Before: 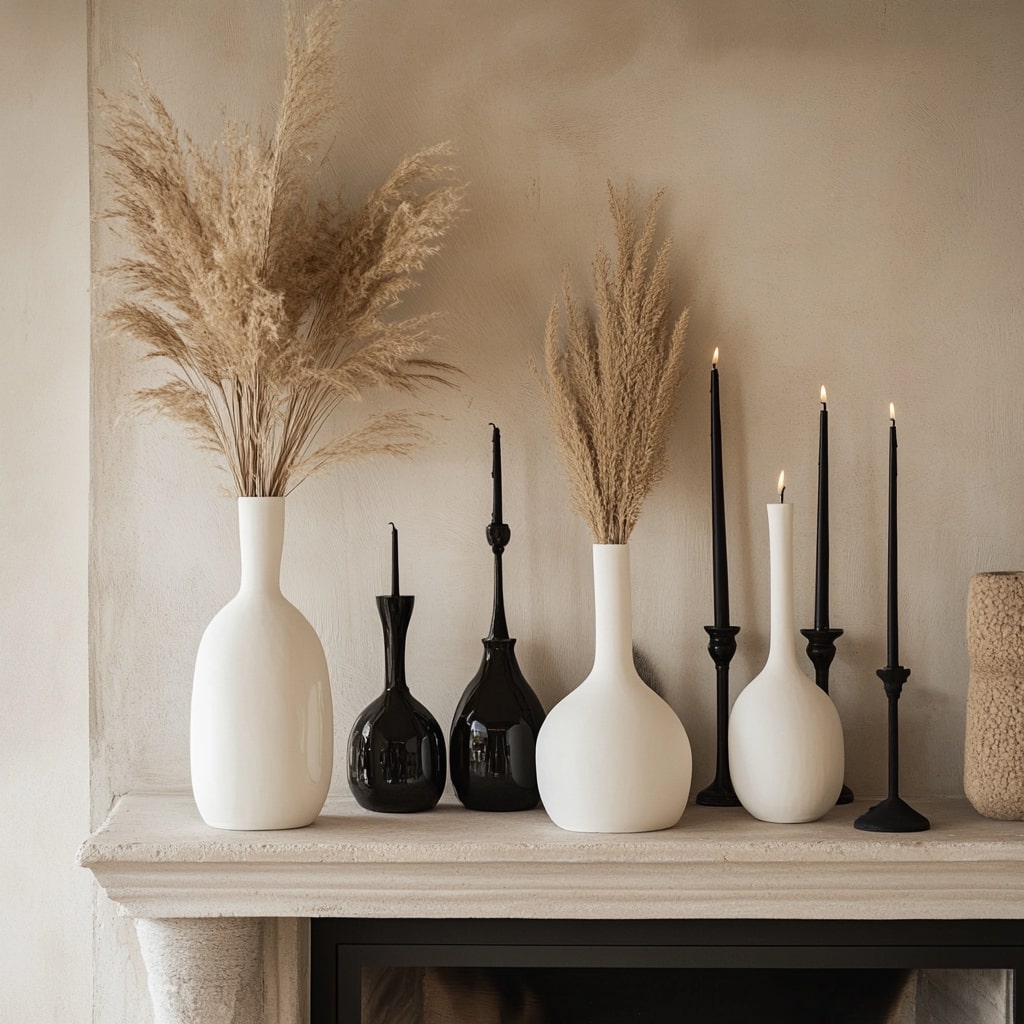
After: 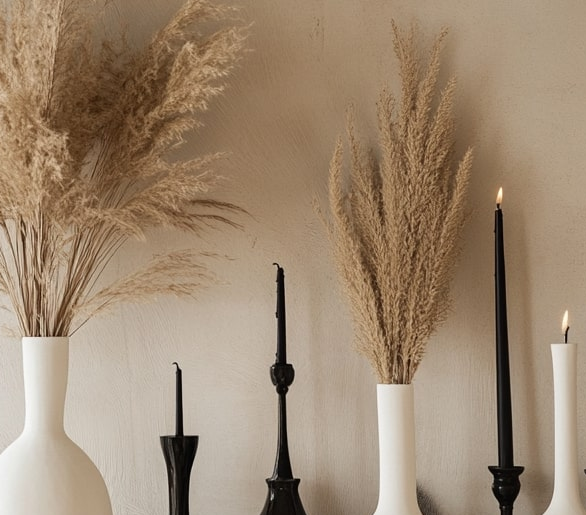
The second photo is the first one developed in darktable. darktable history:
crop: left 21.102%, top 15.707%, right 21.582%, bottom 33.965%
